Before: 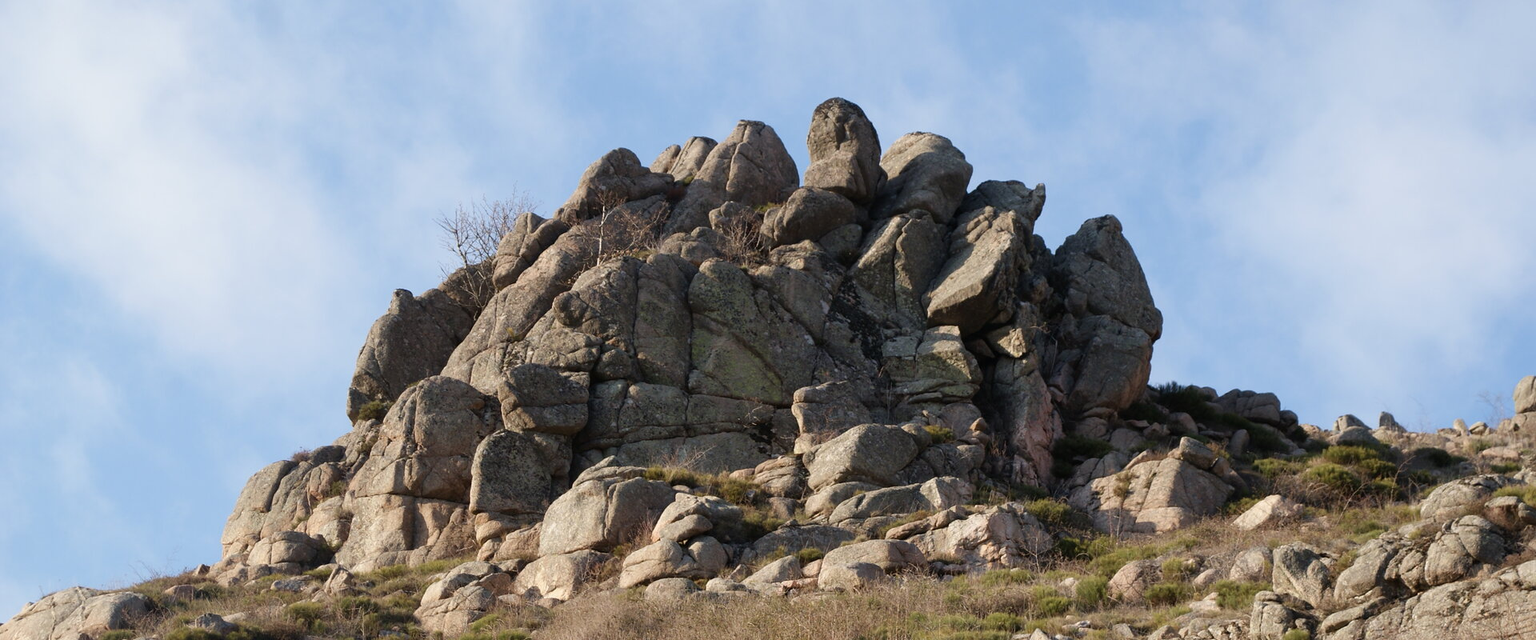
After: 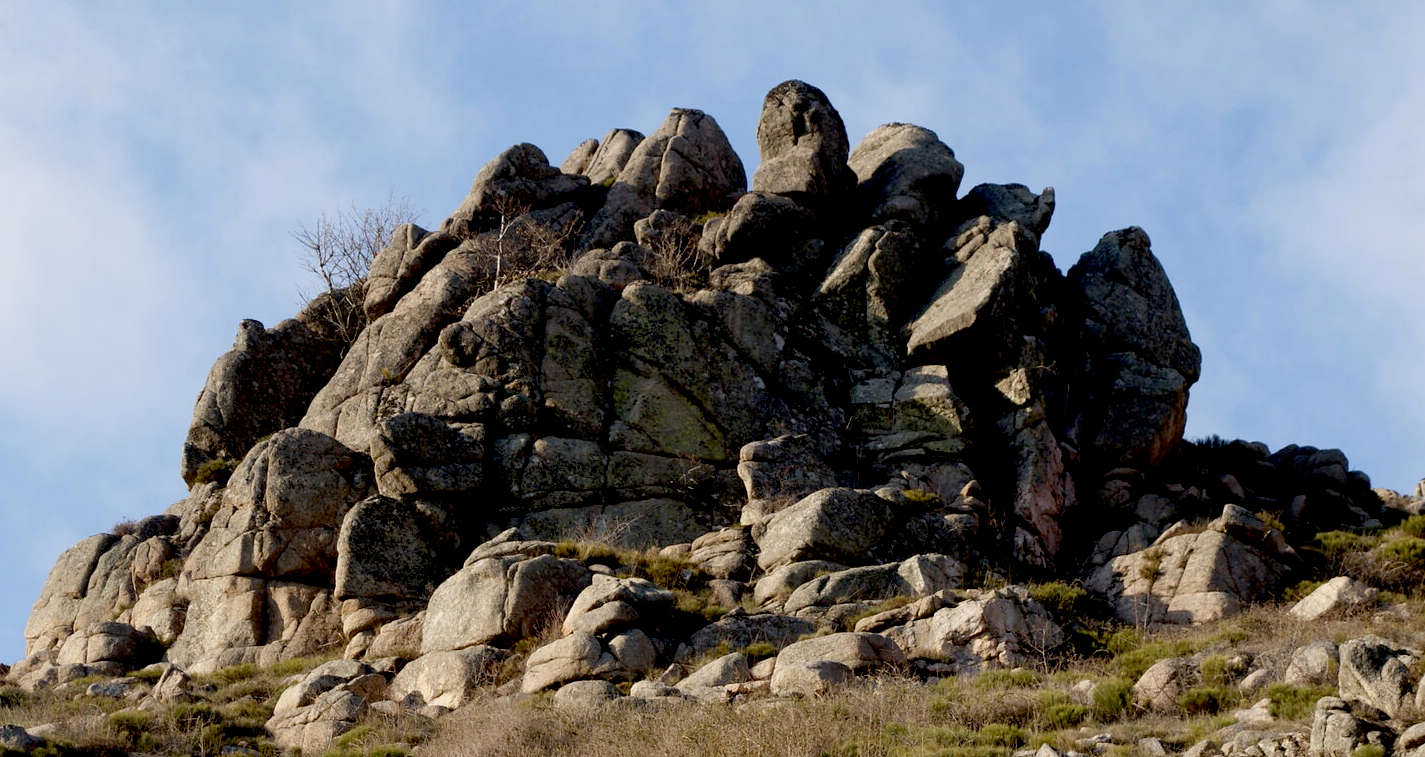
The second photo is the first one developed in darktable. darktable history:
crop and rotate: left 13.15%, top 5.251%, right 12.609%
color contrast: green-magenta contrast 0.81
exposure: black level correction 0.029, exposure -0.073 EV, compensate highlight preservation false
